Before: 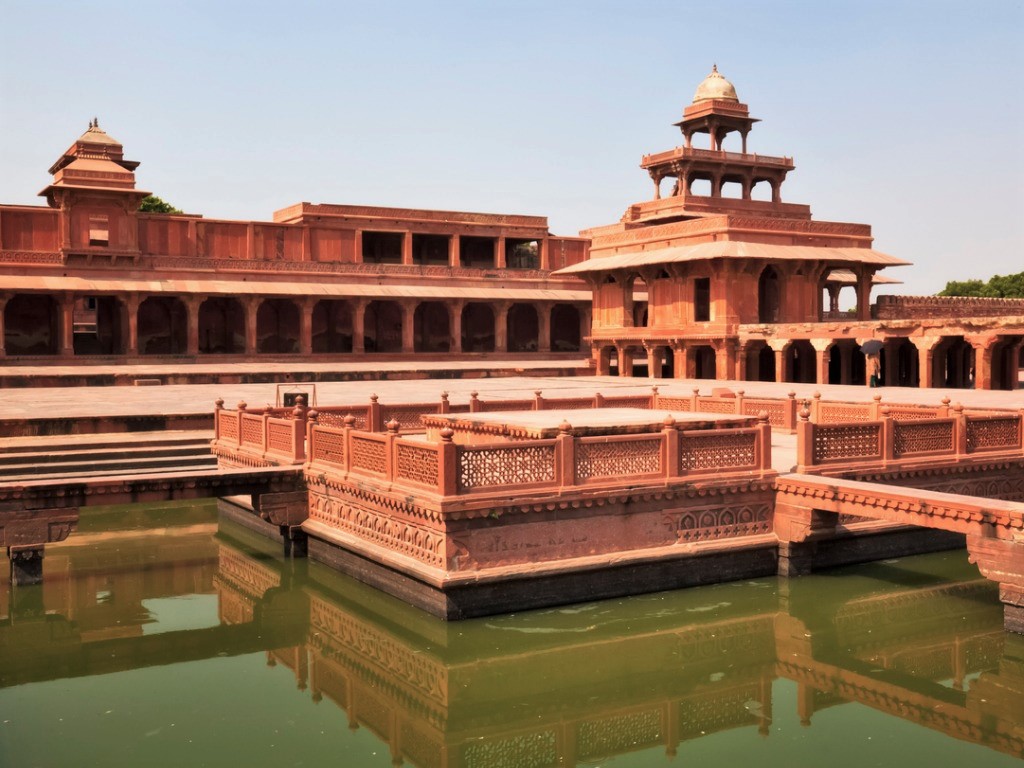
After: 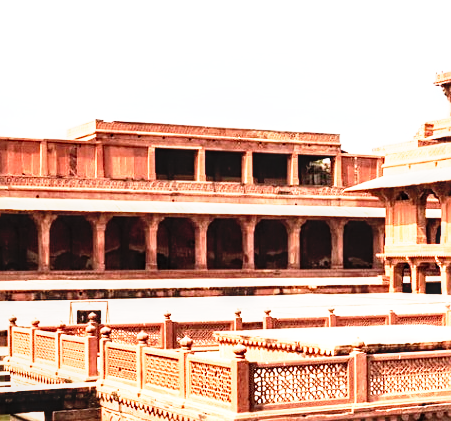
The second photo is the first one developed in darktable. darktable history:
contrast brightness saturation: saturation -0.05
base curve: curves: ch0 [(0, 0) (0.012, 0.01) (0.073, 0.168) (0.31, 0.711) (0.645, 0.957) (1, 1)], preserve colors none
crop: left 20.248%, top 10.86%, right 35.675%, bottom 34.321%
exposure: black level correction 0, exposure 0.2 EV, compensate exposure bias true, compensate highlight preservation false
local contrast: on, module defaults
sharpen: on, module defaults
tone equalizer: -8 EV -0.75 EV, -7 EV -0.7 EV, -6 EV -0.6 EV, -5 EV -0.4 EV, -3 EV 0.4 EV, -2 EV 0.6 EV, -1 EV 0.7 EV, +0 EV 0.75 EV, edges refinement/feathering 500, mask exposure compensation -1.57 EV, preserve details no
